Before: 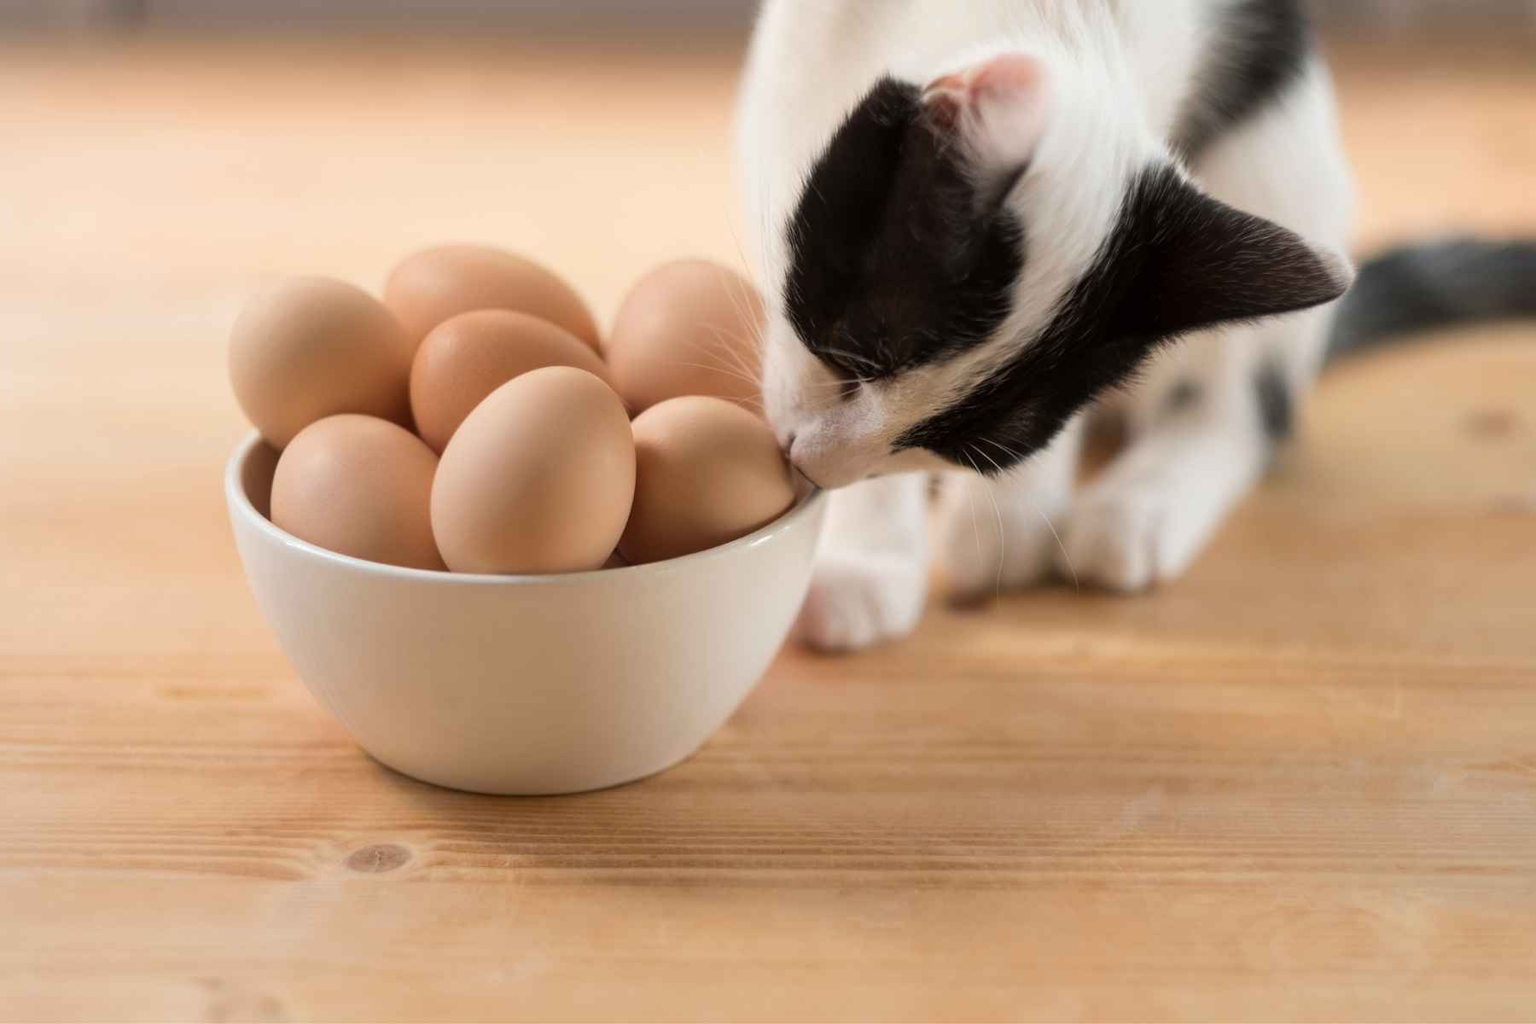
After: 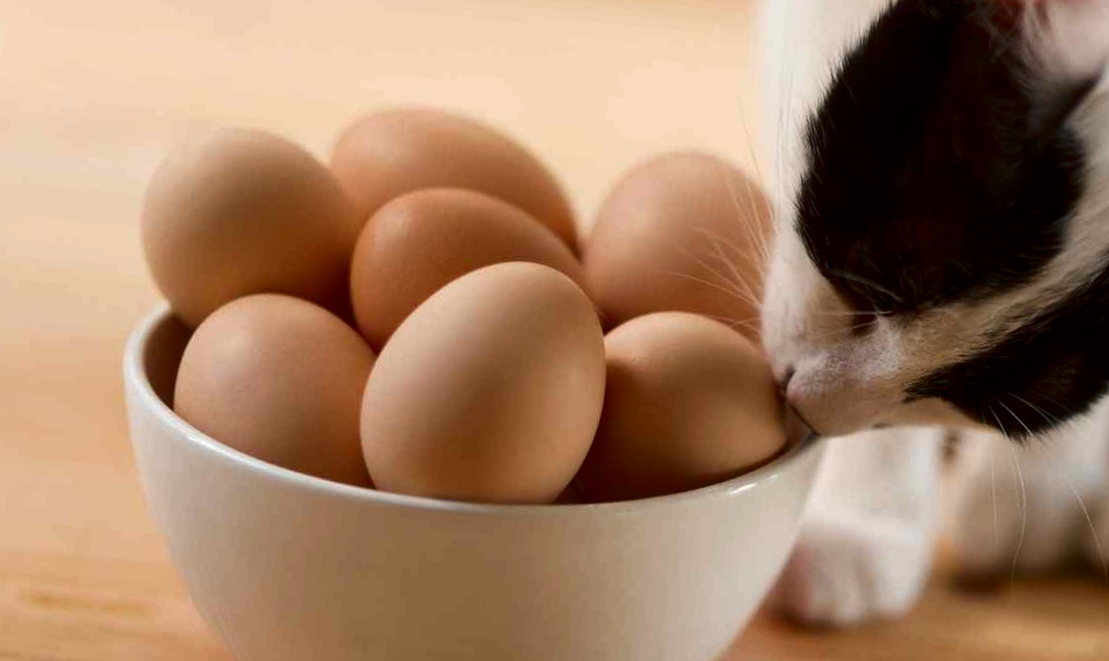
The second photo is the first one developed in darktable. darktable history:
contrast brightness saturation: contrast 0.105, brightness -0.267, saturation 0.142
crop and rotate: angle -5.57°, left 2.265%, top 6.662%, right 27.436%, bottom 30.455%
